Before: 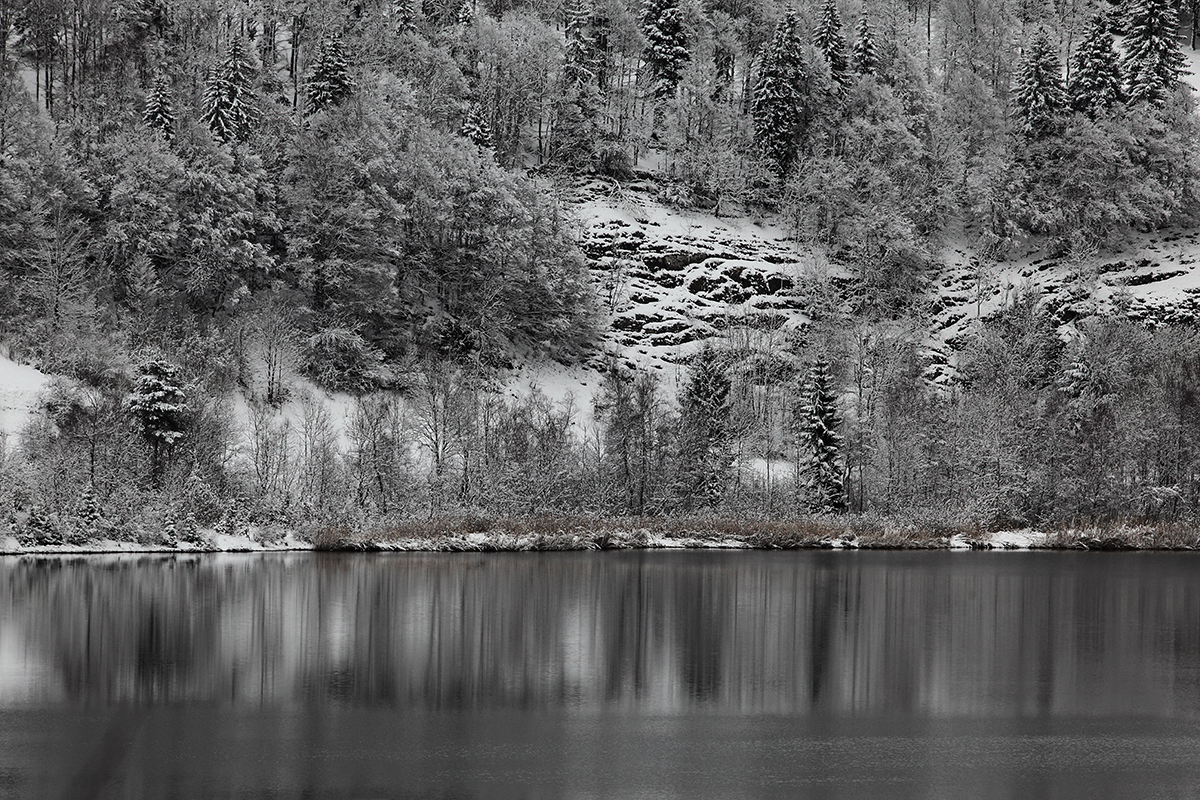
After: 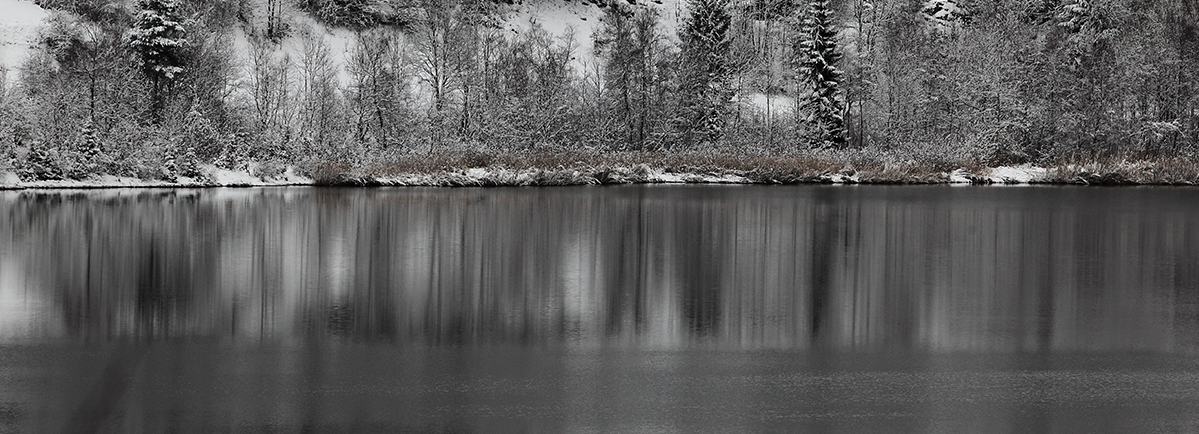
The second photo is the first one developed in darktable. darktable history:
crop and rotate: top 45.677%, right 0.051%
